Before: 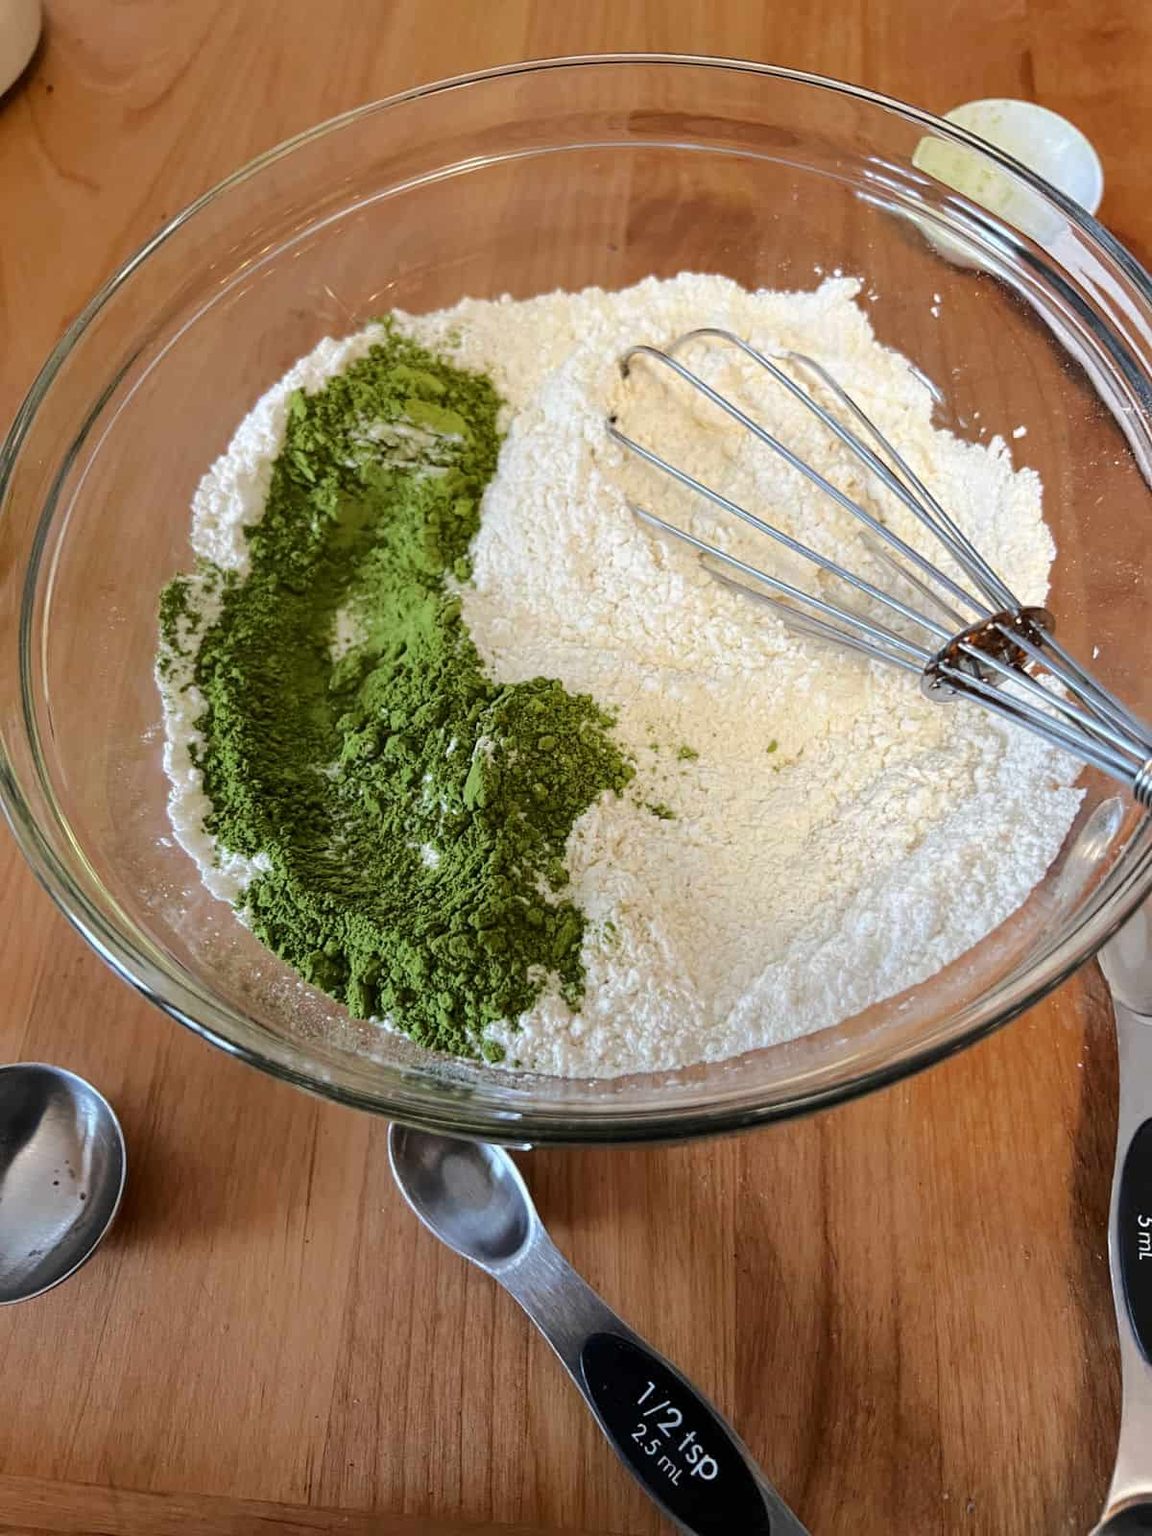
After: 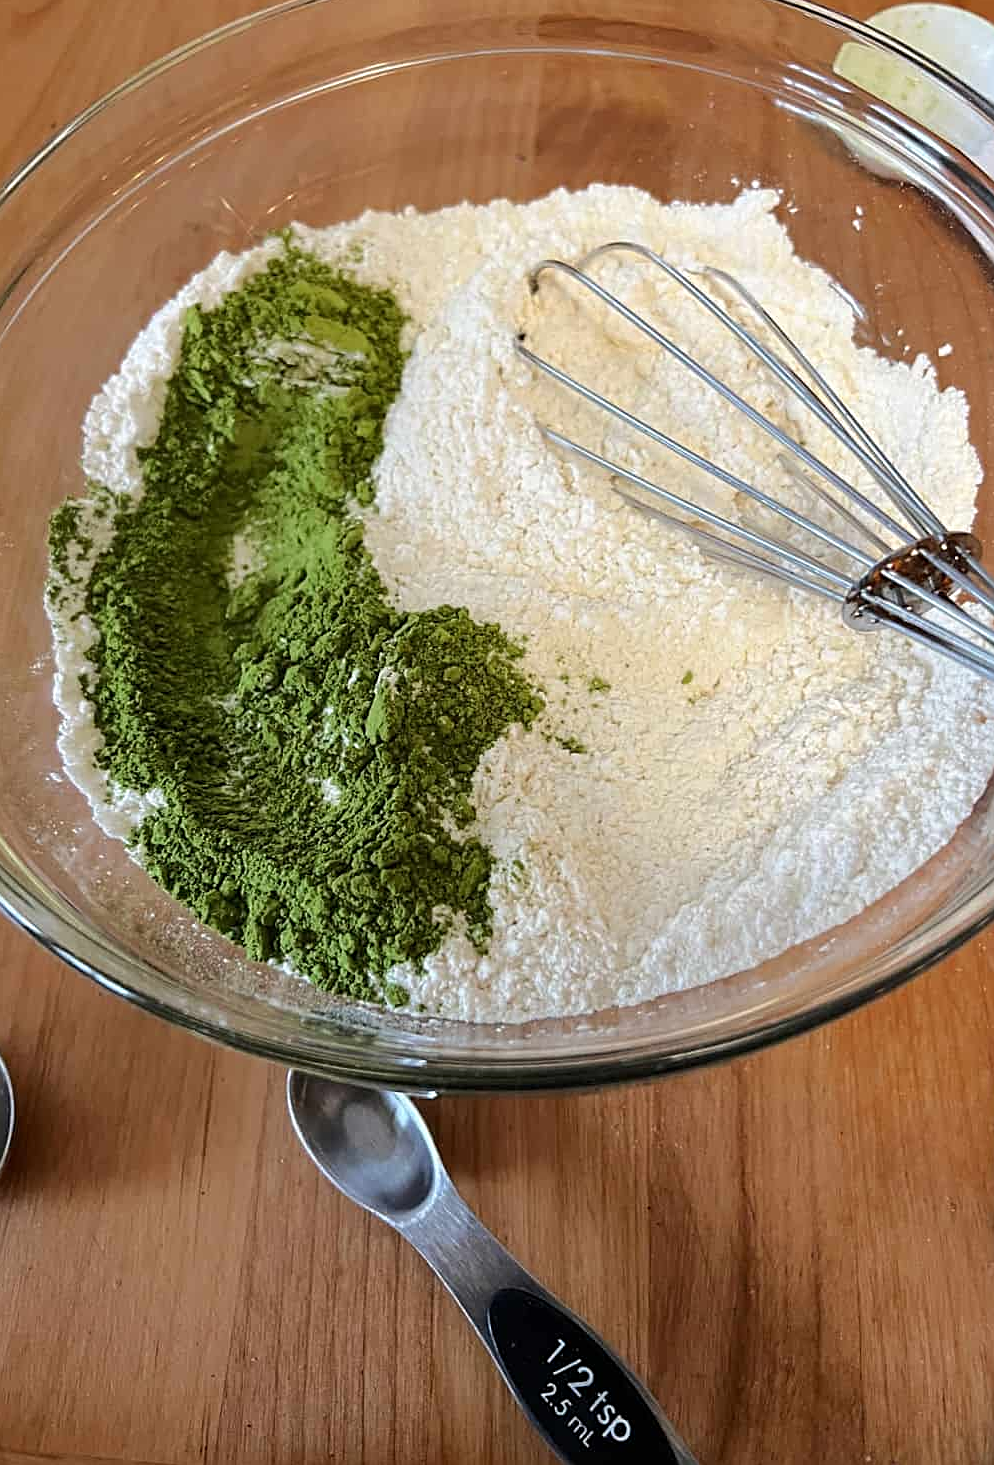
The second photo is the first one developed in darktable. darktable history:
sharpen: on, module defaults
crop: left 9.807%, top 6.259%, right 7.334%, bottom 2.177%
